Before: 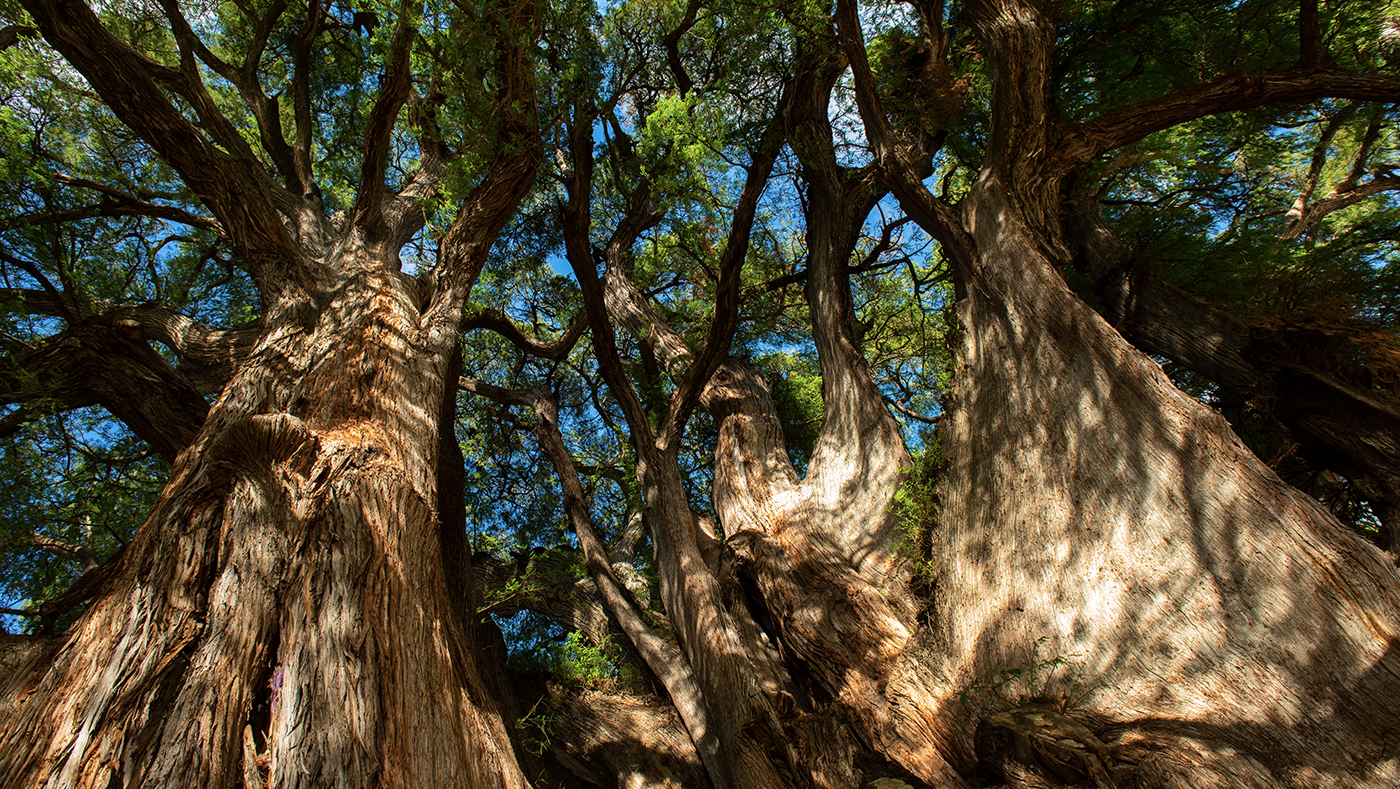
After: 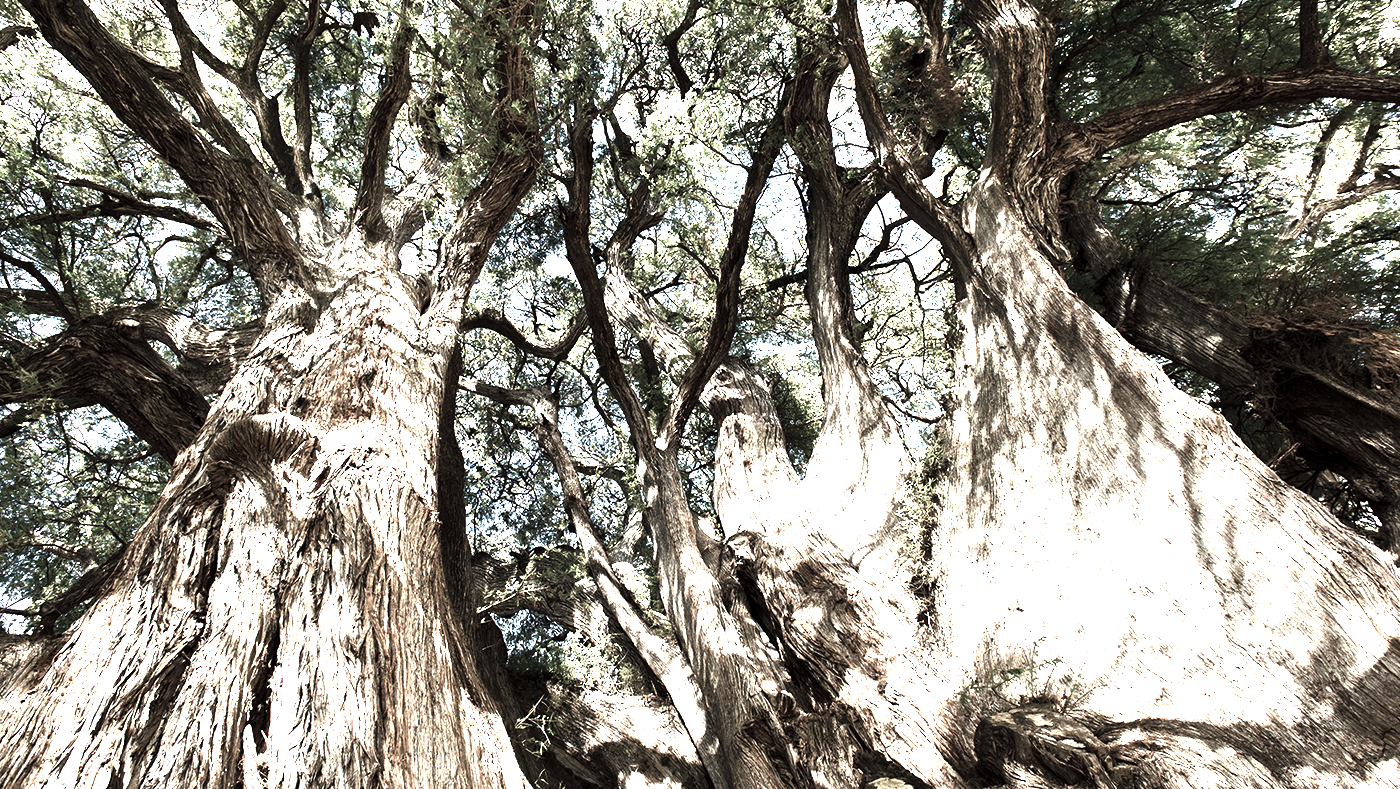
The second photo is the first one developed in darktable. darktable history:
base curve: curves: ch0 [(0, 0) (0.025, 0.046) (0.112, 0.277) (0.467, 0.74) (0.814, 0.929) (1, 0.942)]
levels: levels [0, 0.281, 0.562]
white balance: emerald 1
color zones: curves: ch1 [(0, 0.153) (0.143, 0.15) (0.286, 0.151) (0.429, 0.152) (0.571, 0.152) (0.714, 0.151) (0.857, 0.151) (1, 0.153)]
